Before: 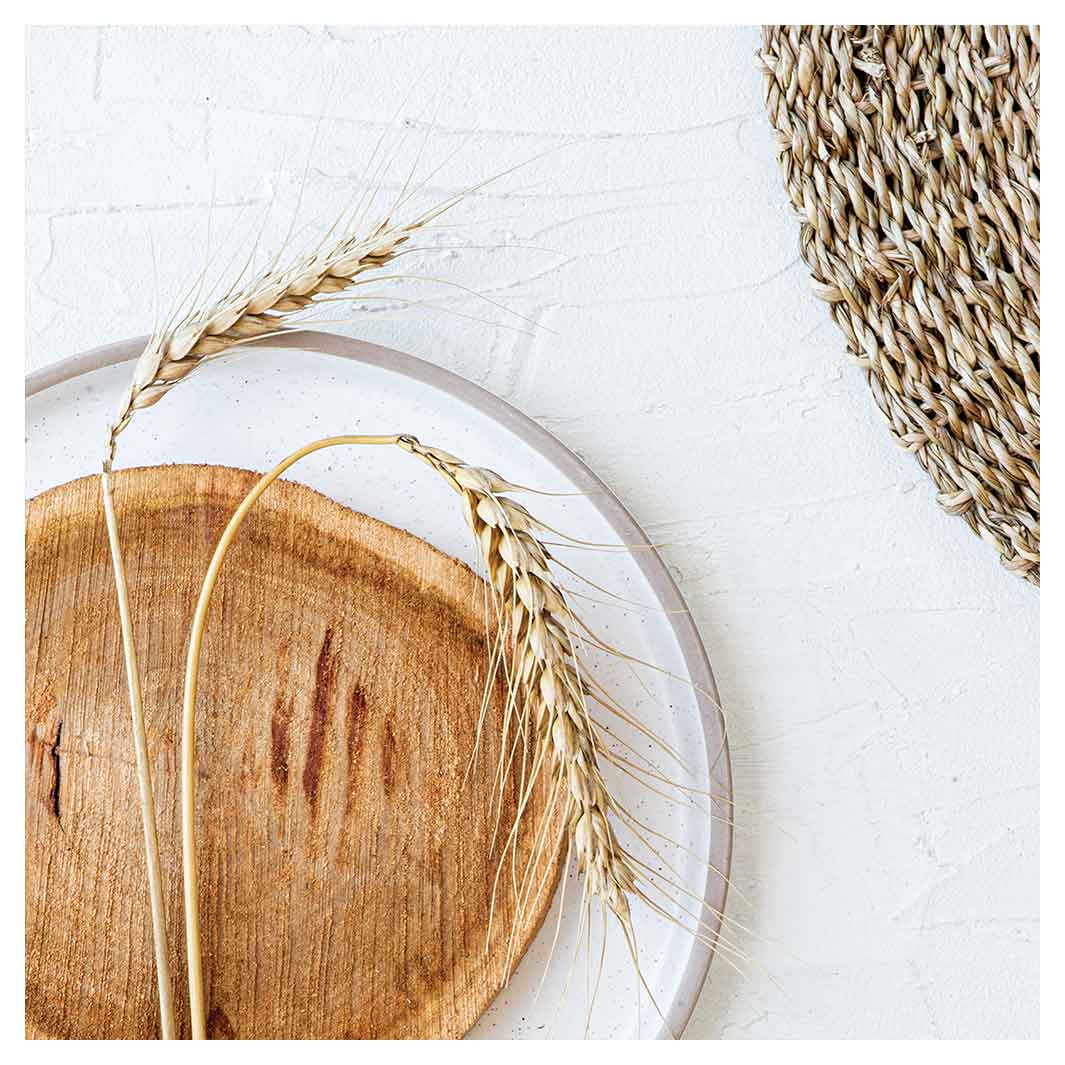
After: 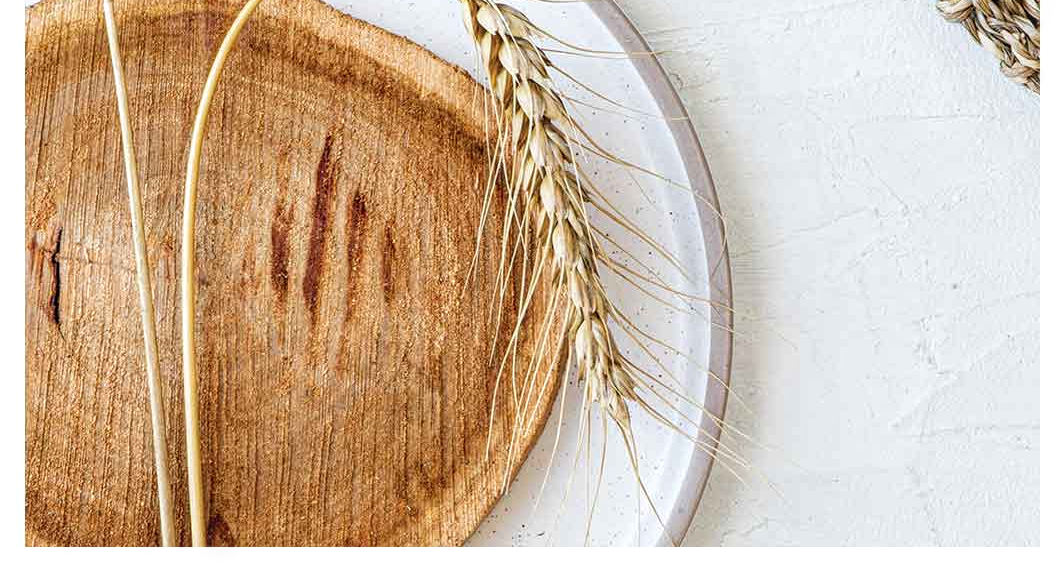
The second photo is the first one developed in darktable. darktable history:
local contrast: on, module defaults
crop and rotate: top 46.326%, right 0.007%
